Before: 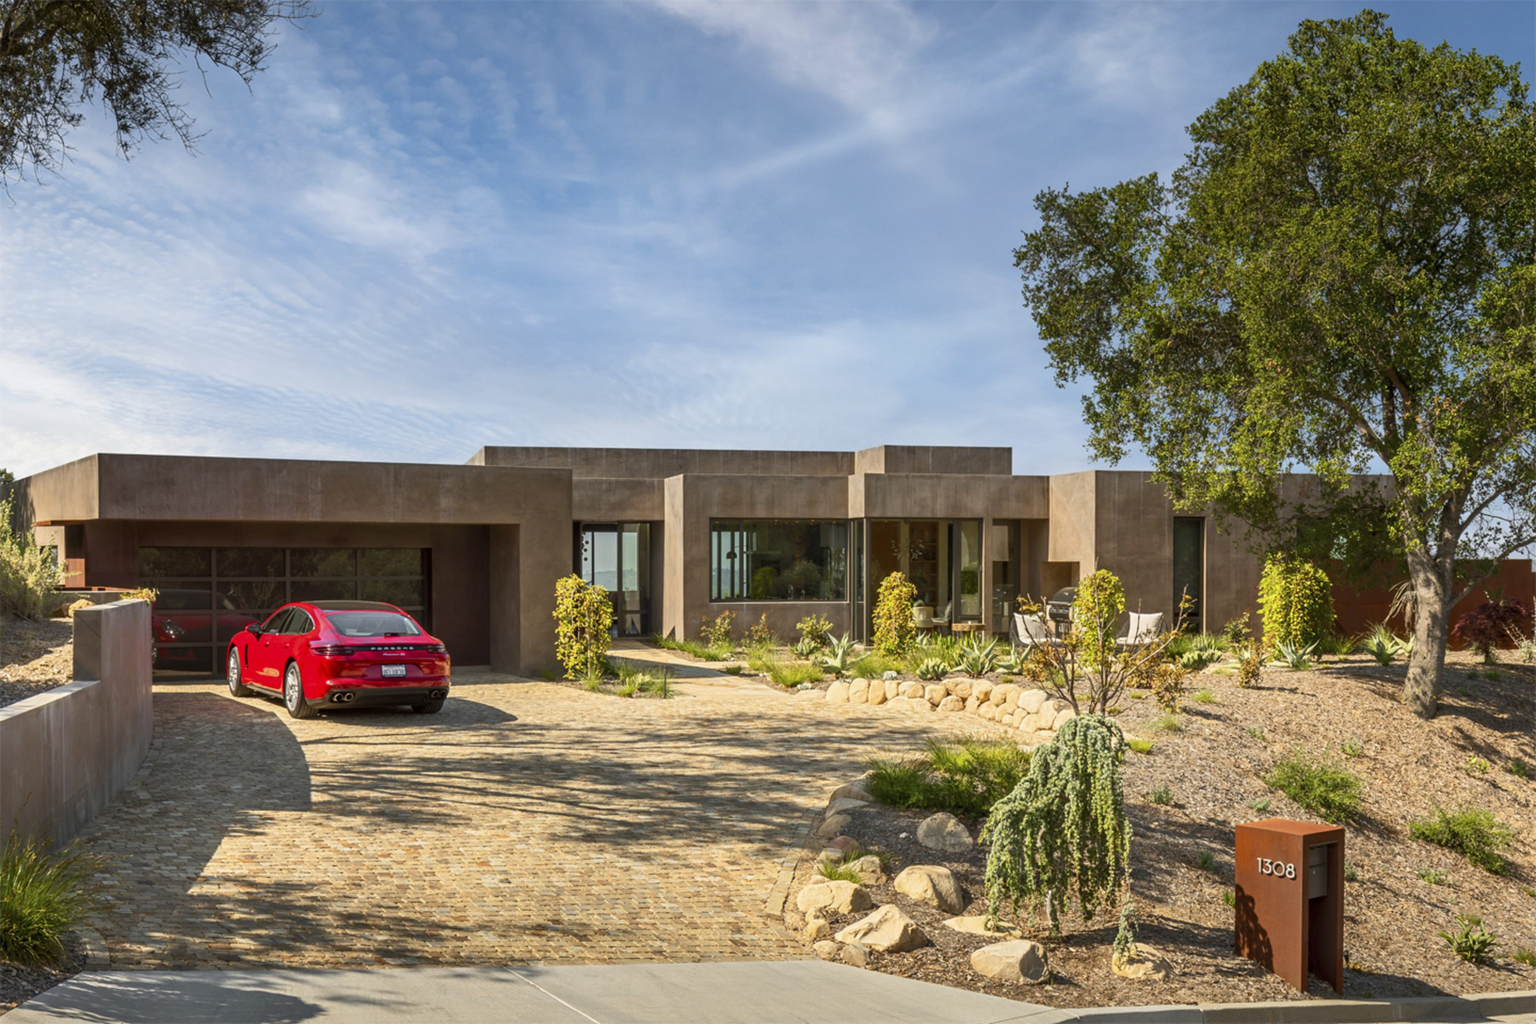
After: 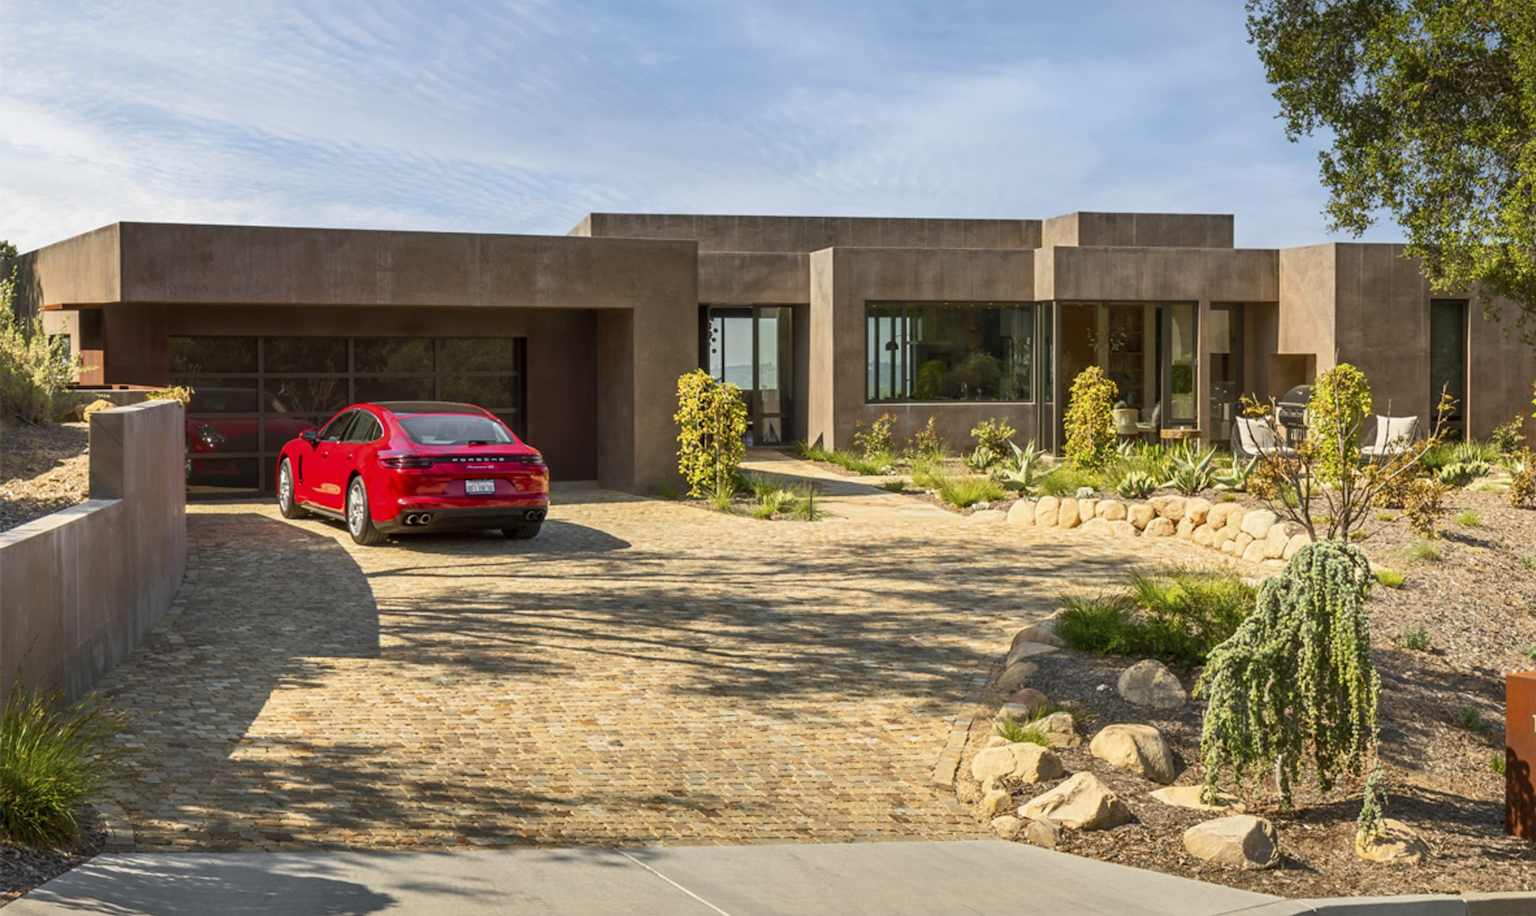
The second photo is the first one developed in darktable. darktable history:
crop: top 26.531%, right 17.959%
exposure: compensate highlight preservation false
